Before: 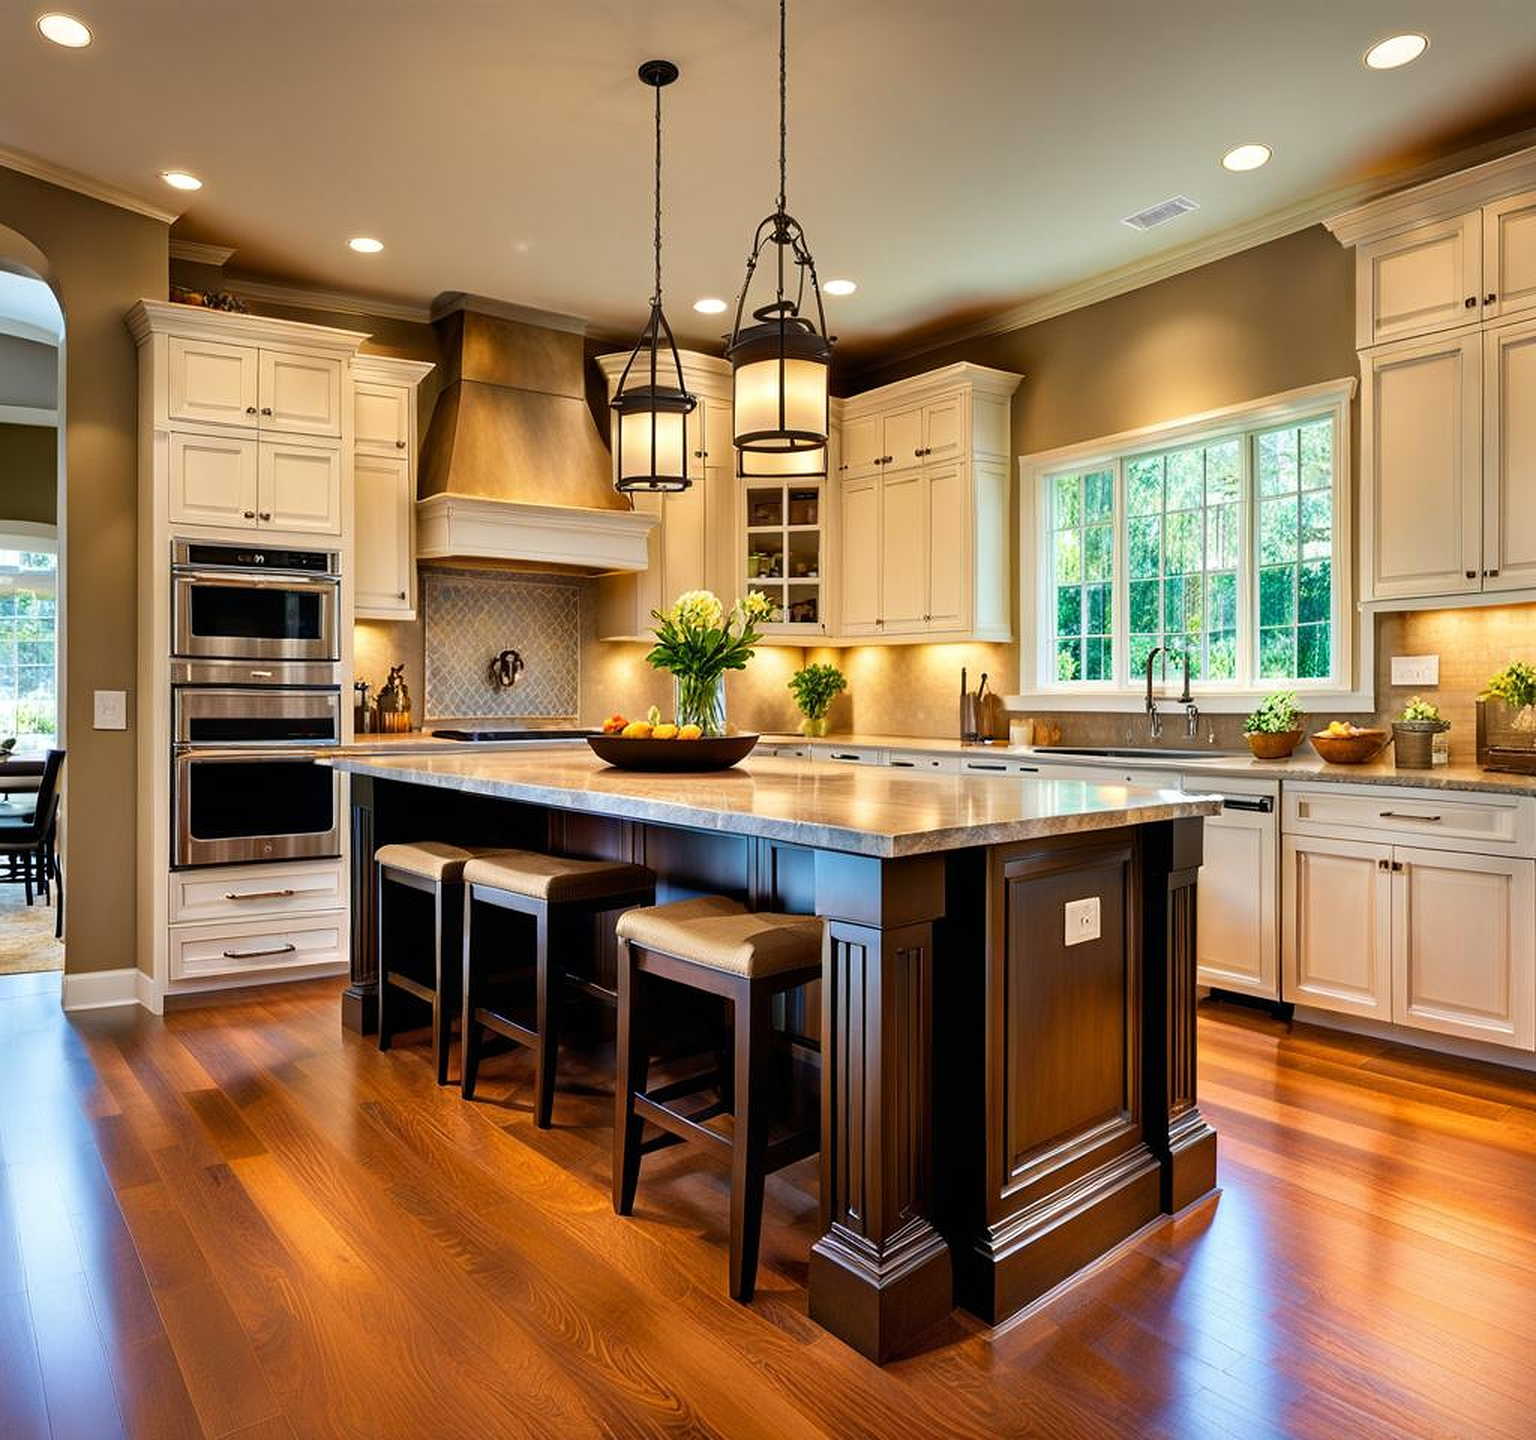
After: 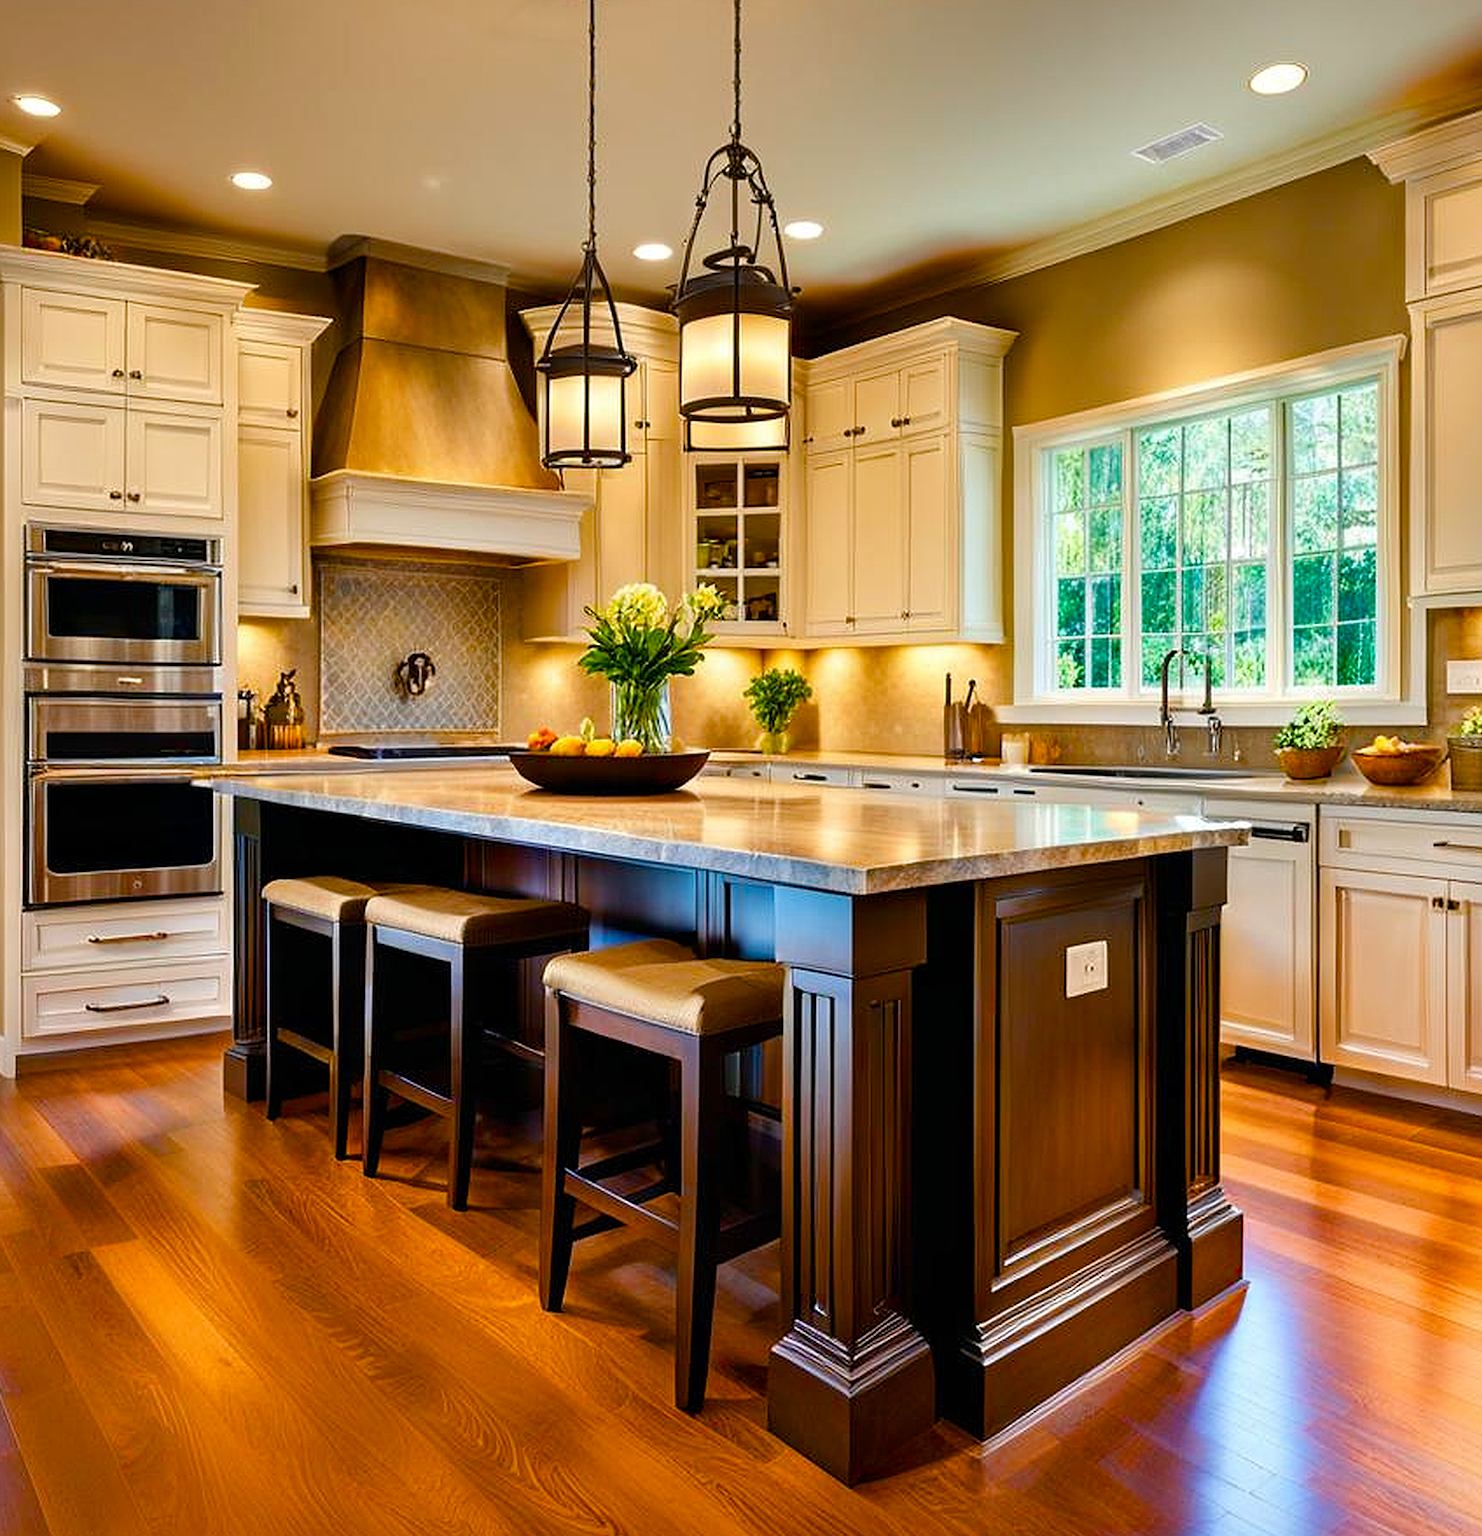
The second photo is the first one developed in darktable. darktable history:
sharpen: amount 0.2
color balance rgb: perceptual saturation grading › global saturation 35%, perceptual saturation grading › highlights -30%, perceptual saturation grading › shadows 35%, perceptual brilliance grading › global brilliance 3%, perceptual brilliance grading › highlights -3%, perceptual brilliance grading › shadows 3%
crop: left 9.807%, top 6.259%, right 7.334%, bottom 2.177%
